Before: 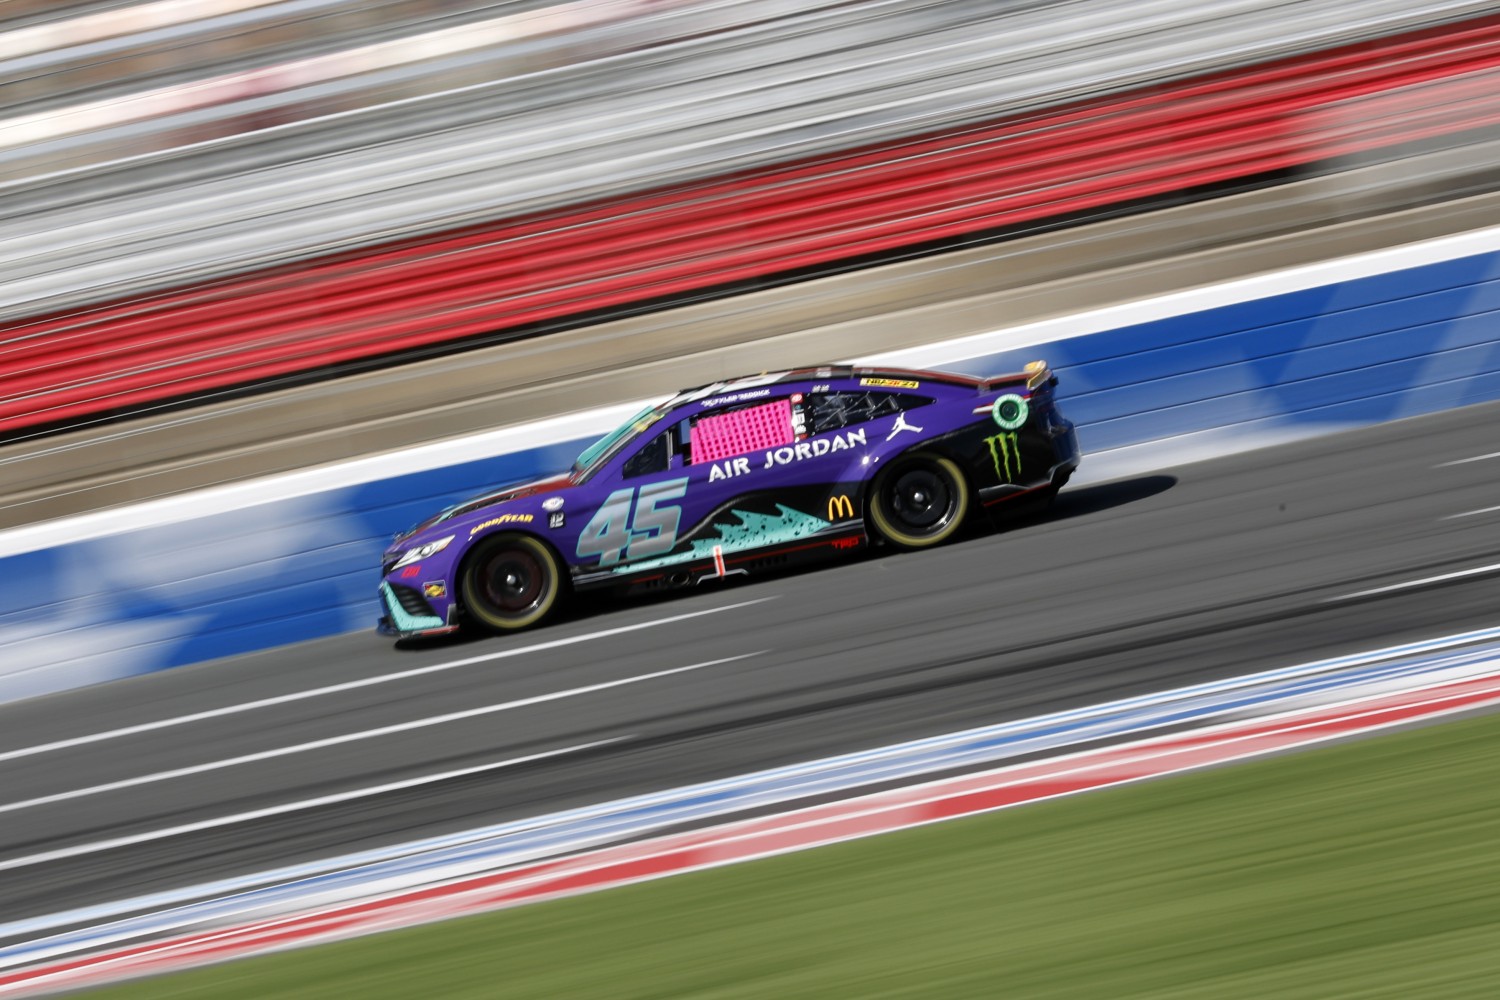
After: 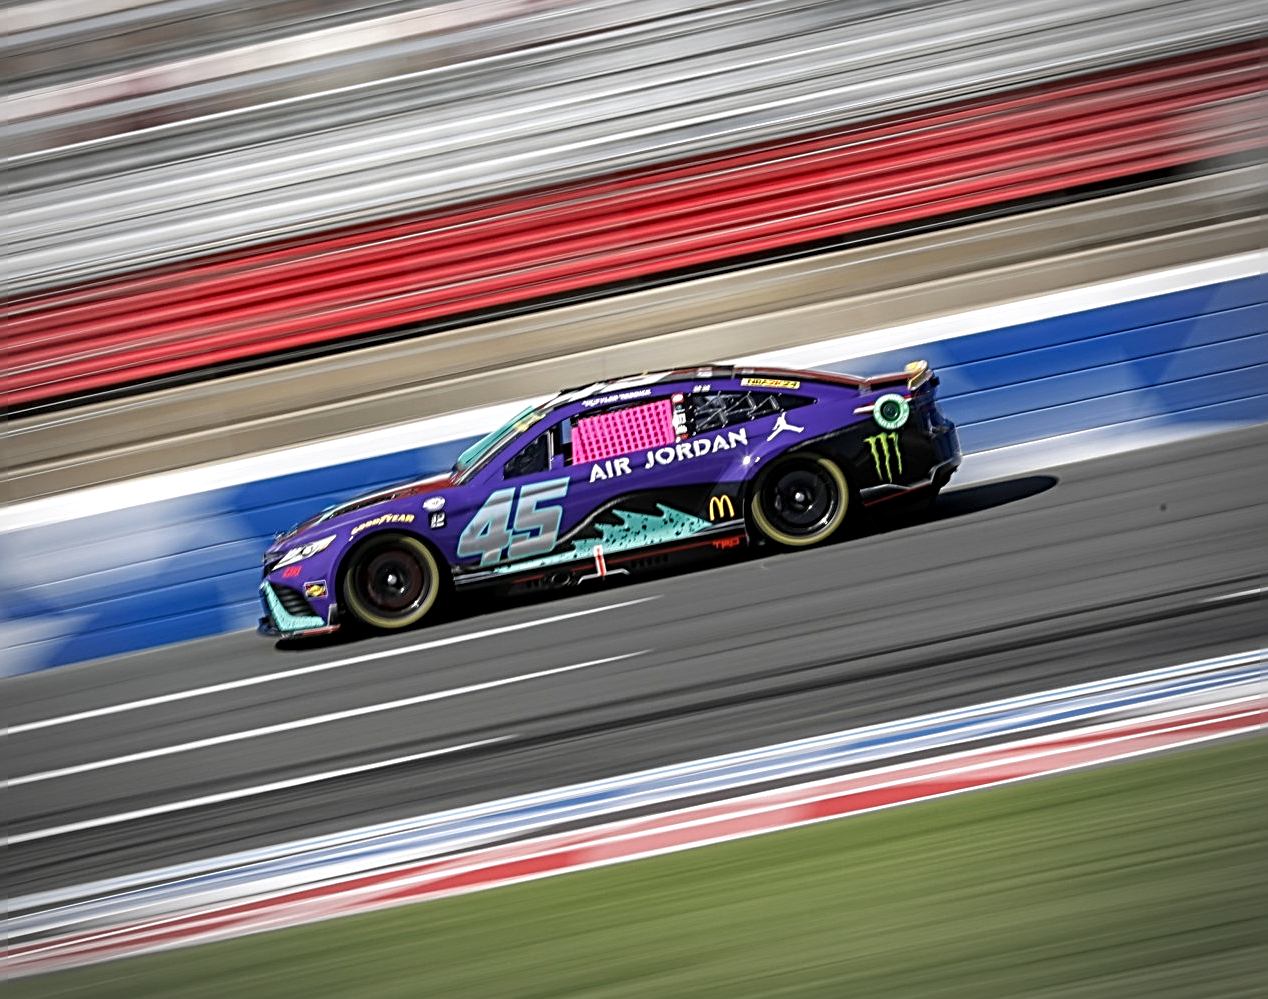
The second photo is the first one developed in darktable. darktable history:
exposure: exposure 0.201 EV, compensate highlight preservation false
local contrast: on, module defaults
vignetting: automatic ratio true
crop: left 7.995%, right 7.462%
sharpen: radius 3.052, amount 0.769
